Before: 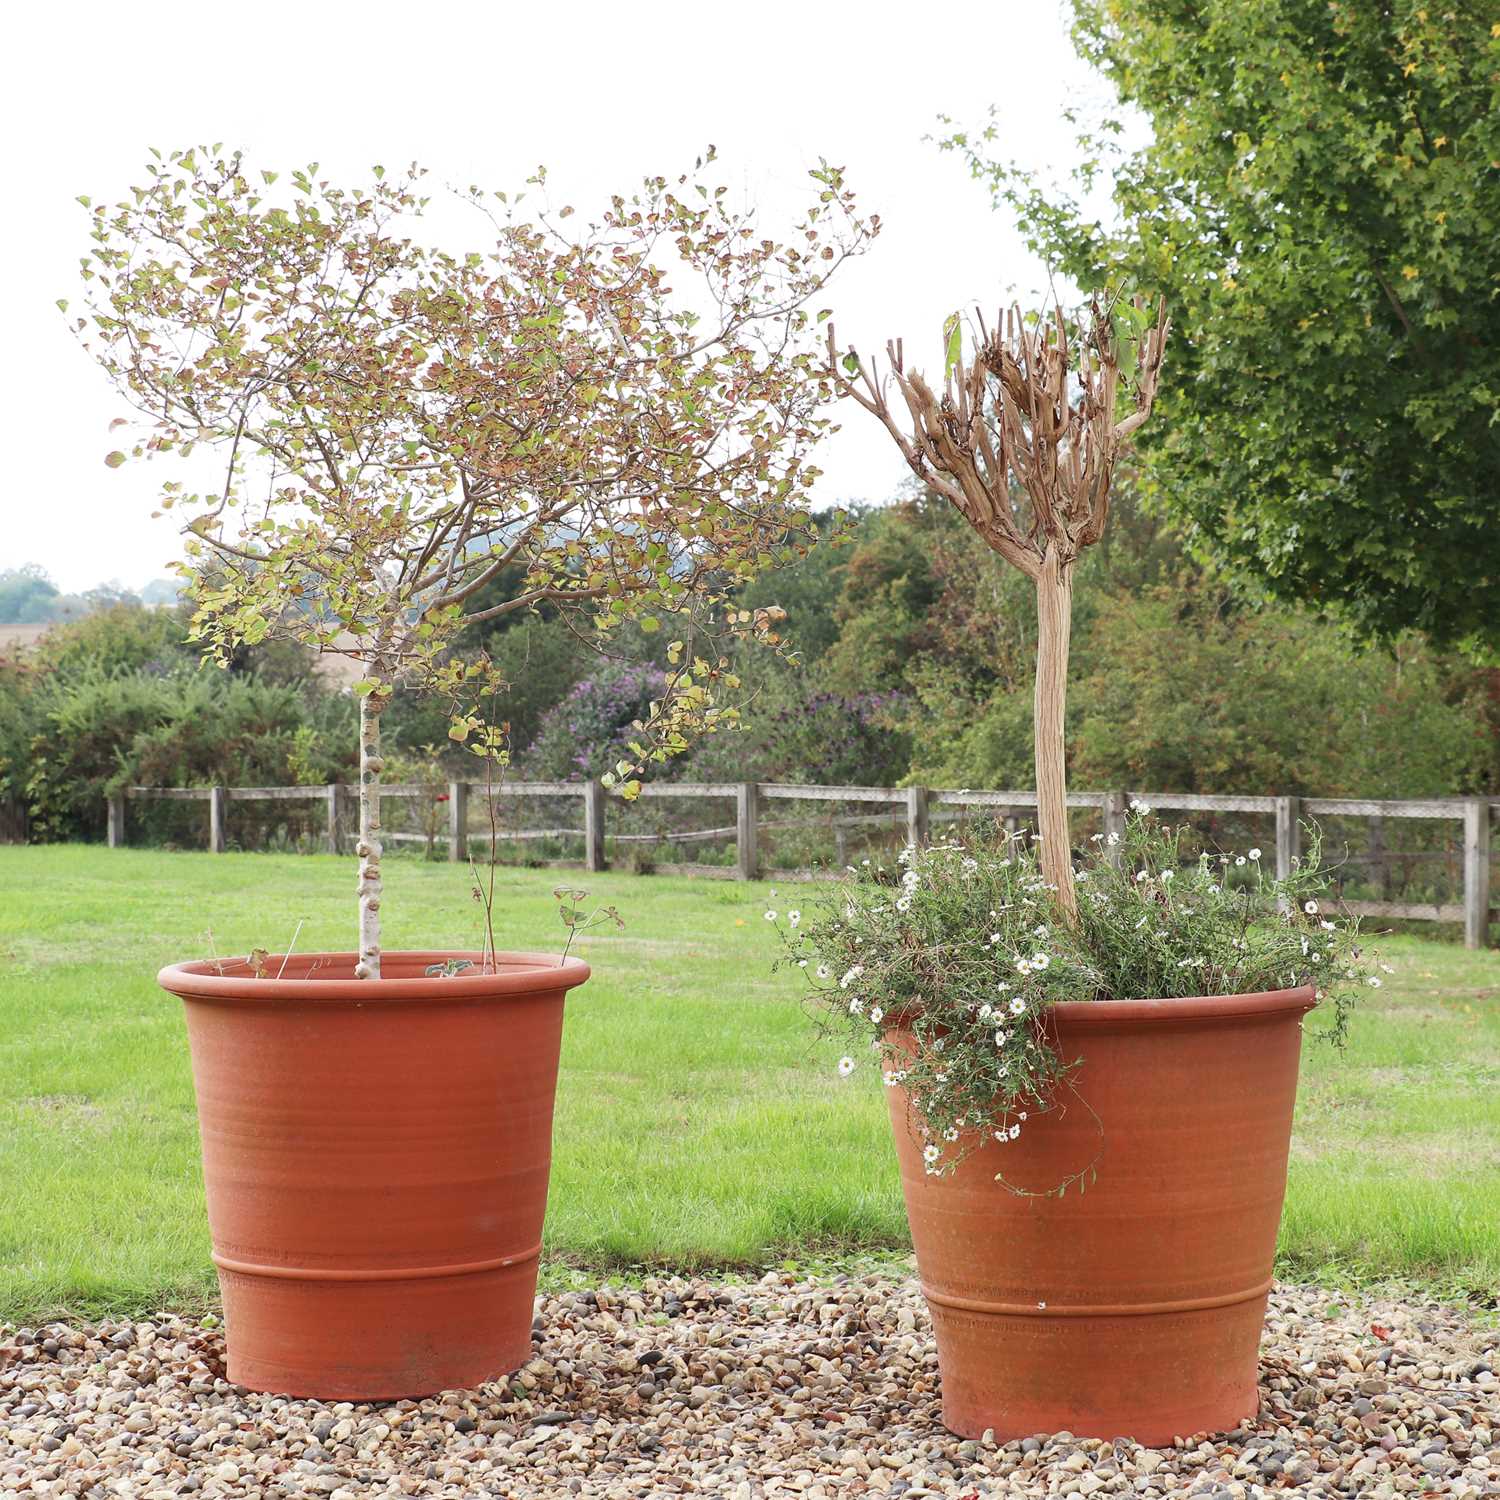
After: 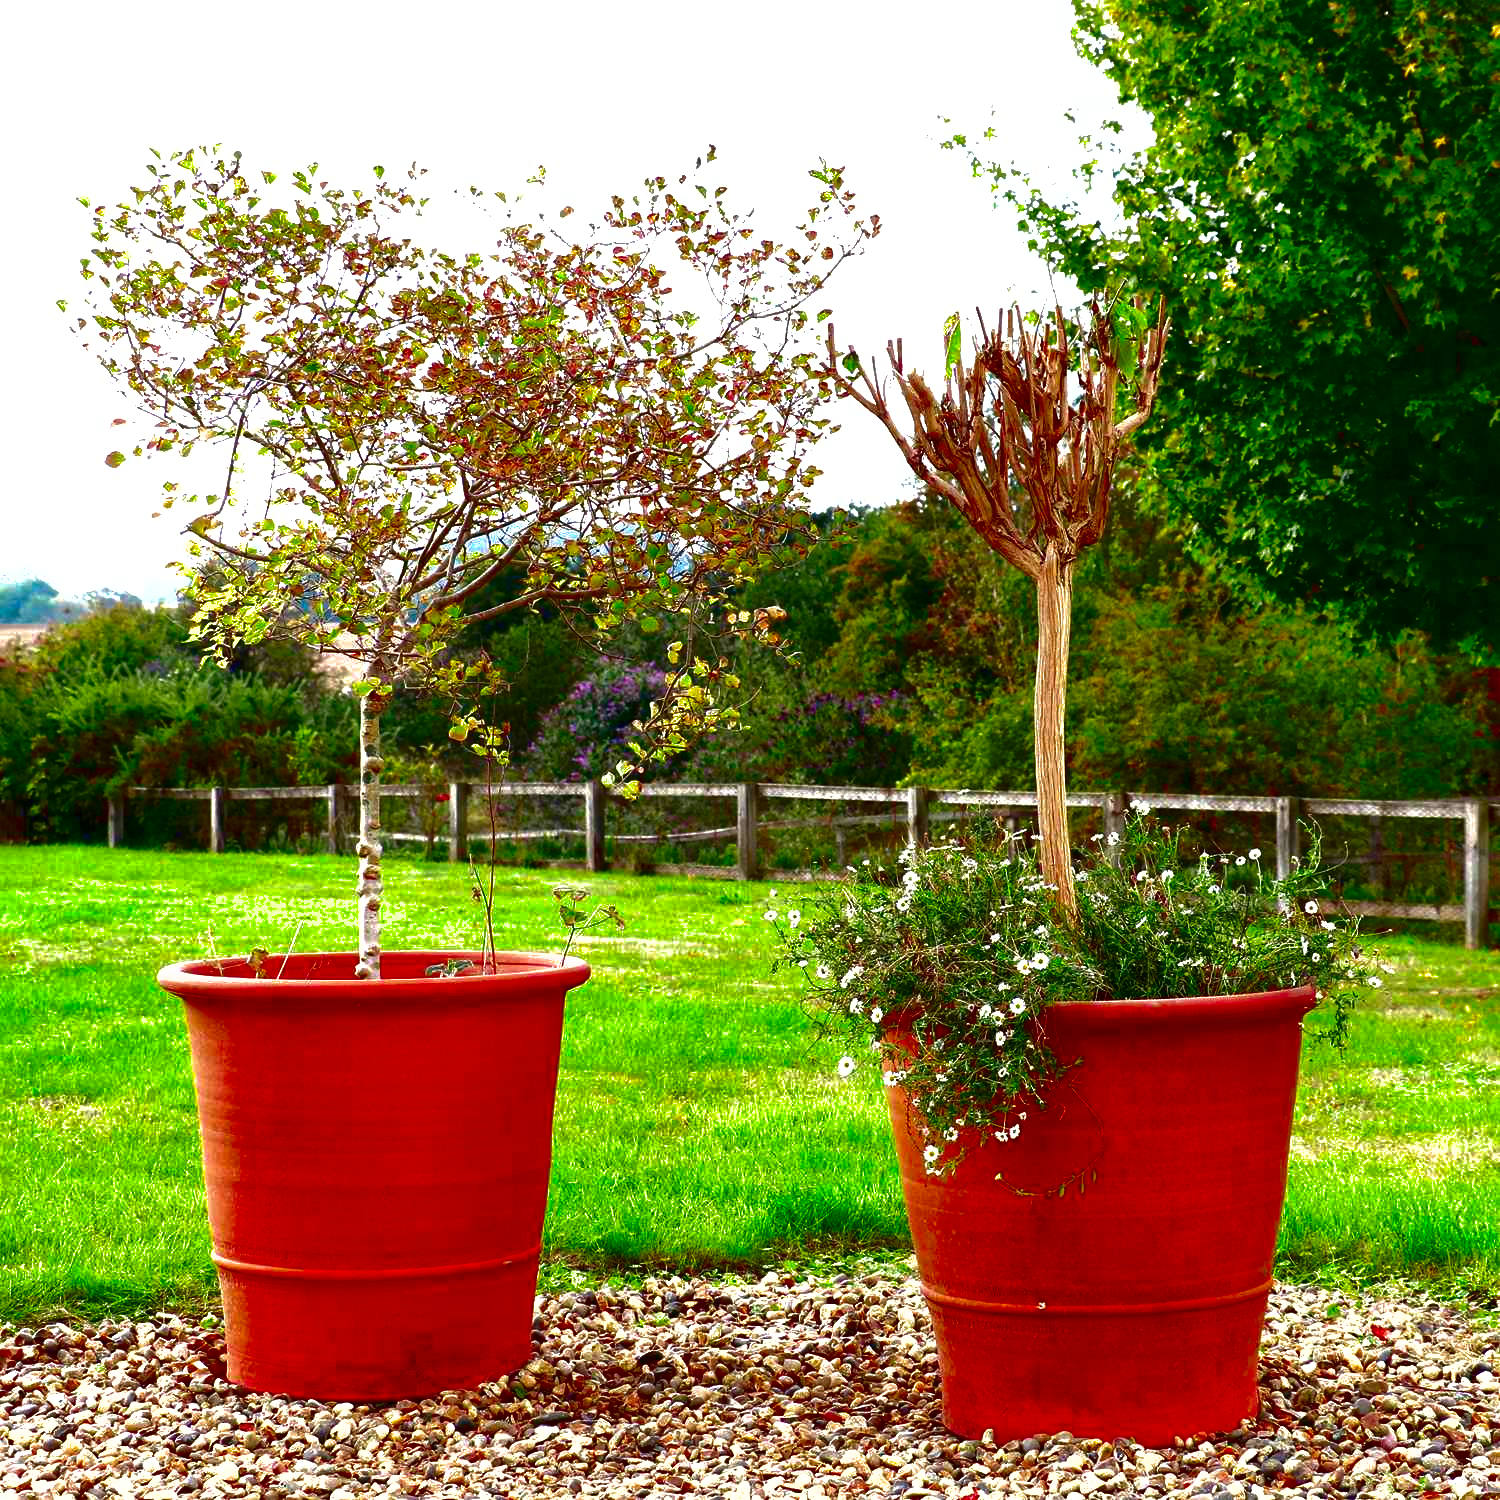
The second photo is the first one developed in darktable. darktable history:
shadows and highlights: on, module defaults
contrast brightness saturation: brightness -0.99, saturation 0.993
exposure: black level correction 0, exposure 0.7 EV, compensate highlight preservation false
